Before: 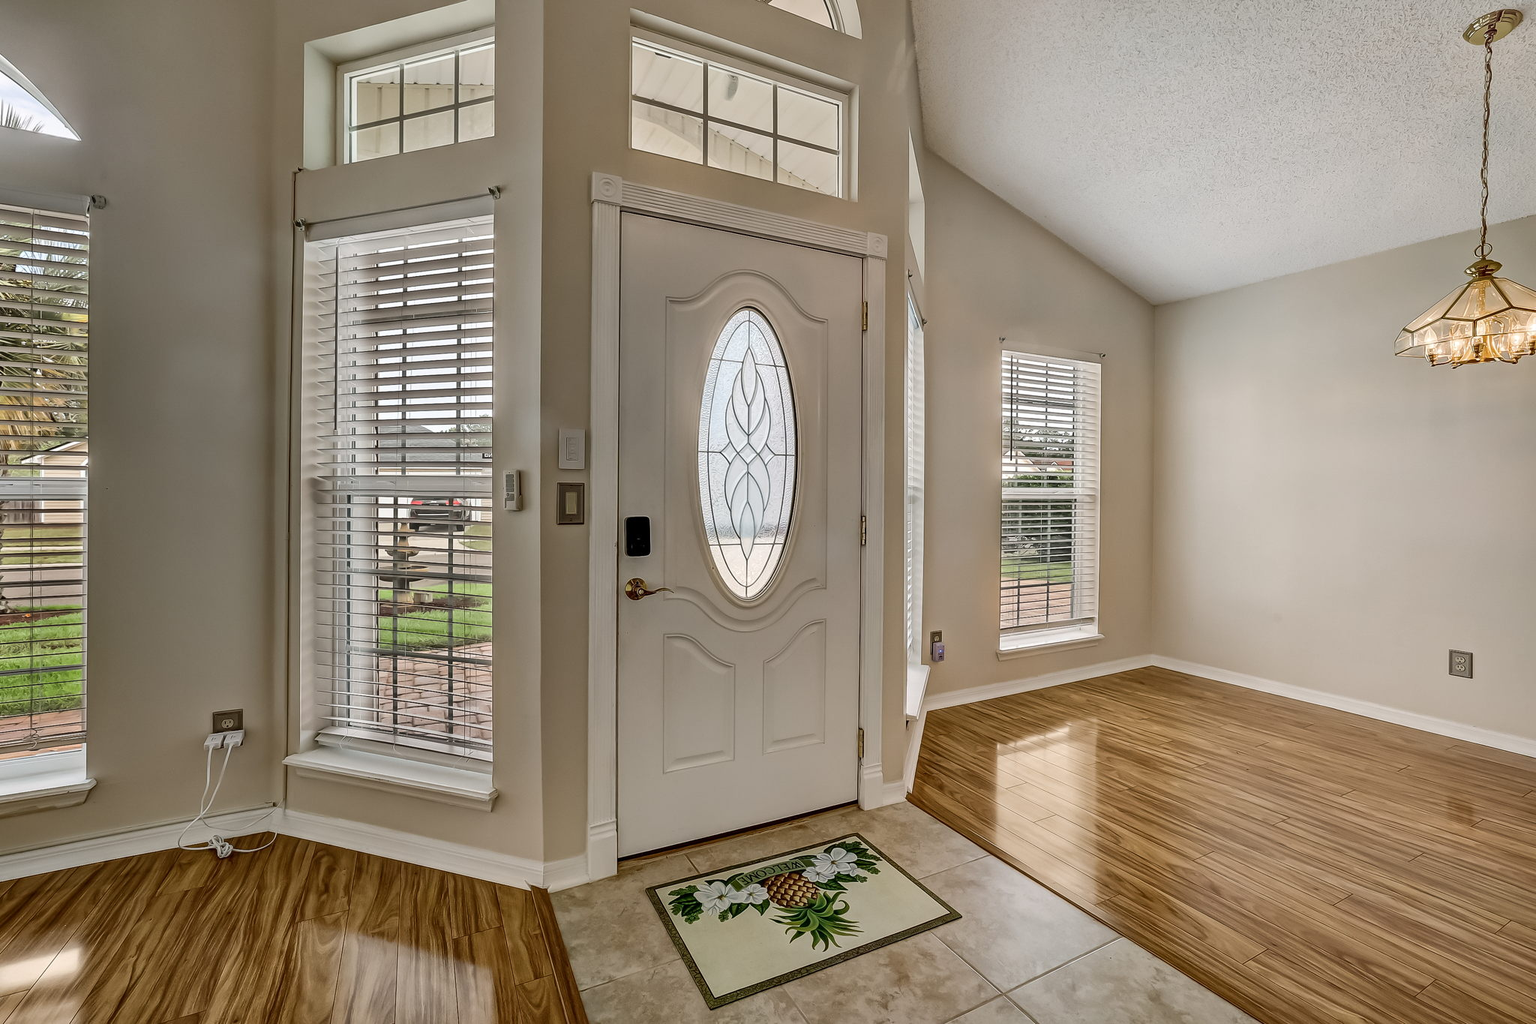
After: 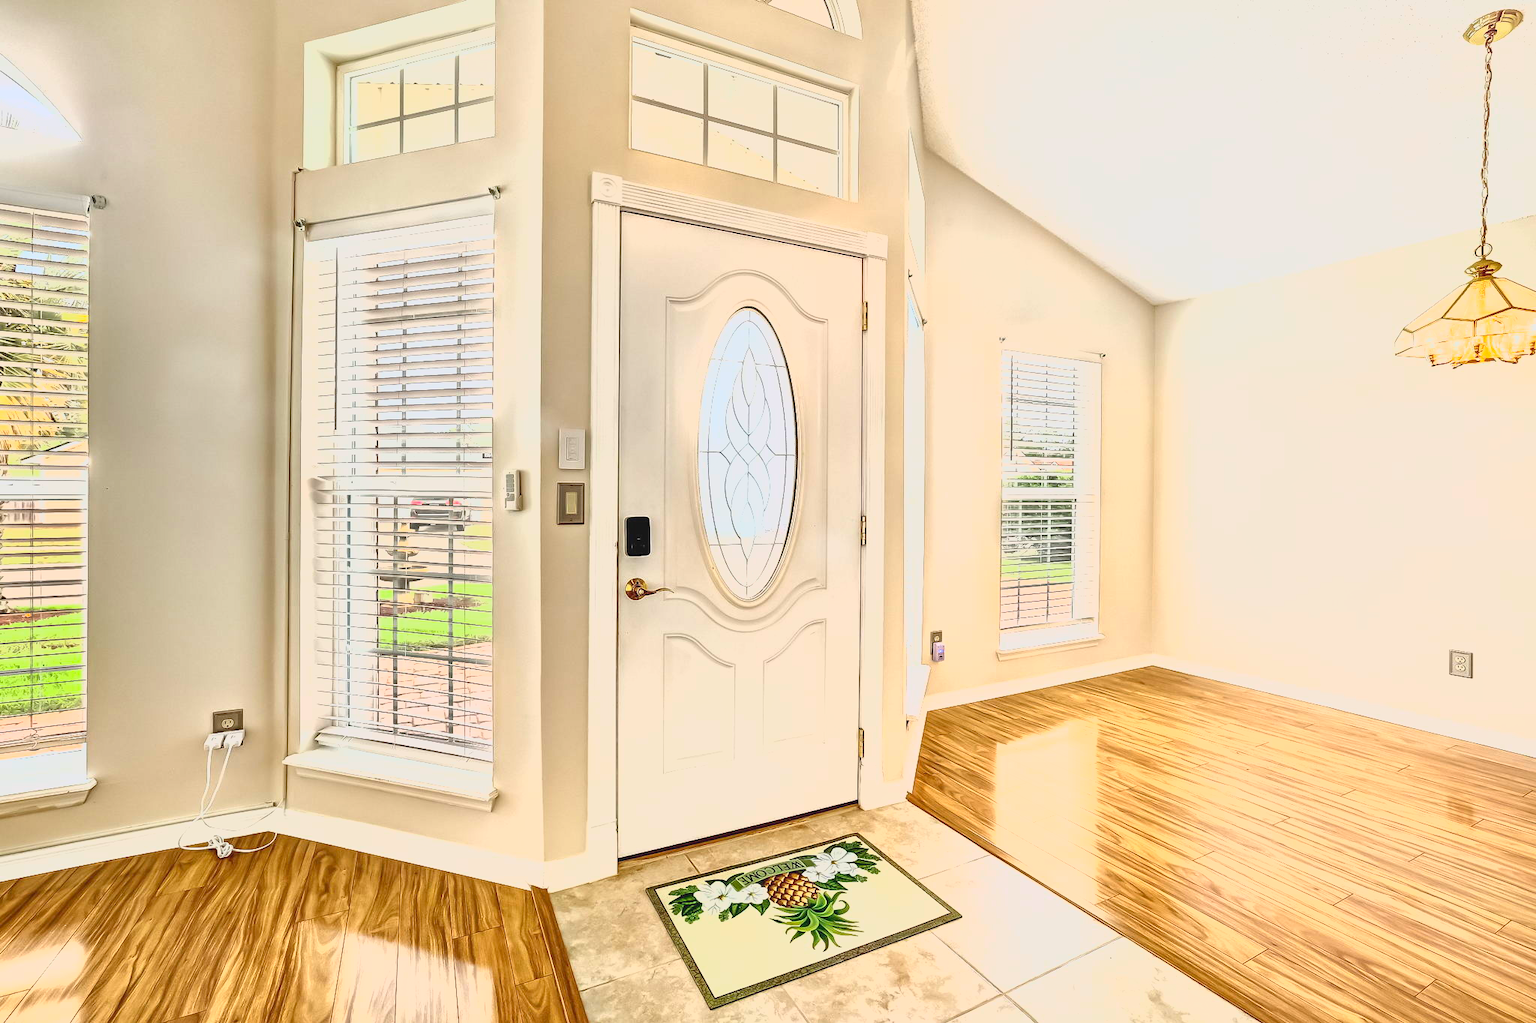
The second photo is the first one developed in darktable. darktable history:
exposure: exposure 2.003 EV, compensate highlight preservation false
lowpass: radius 0.1, contrast 0.85, saturation 1.1, unbound 0
